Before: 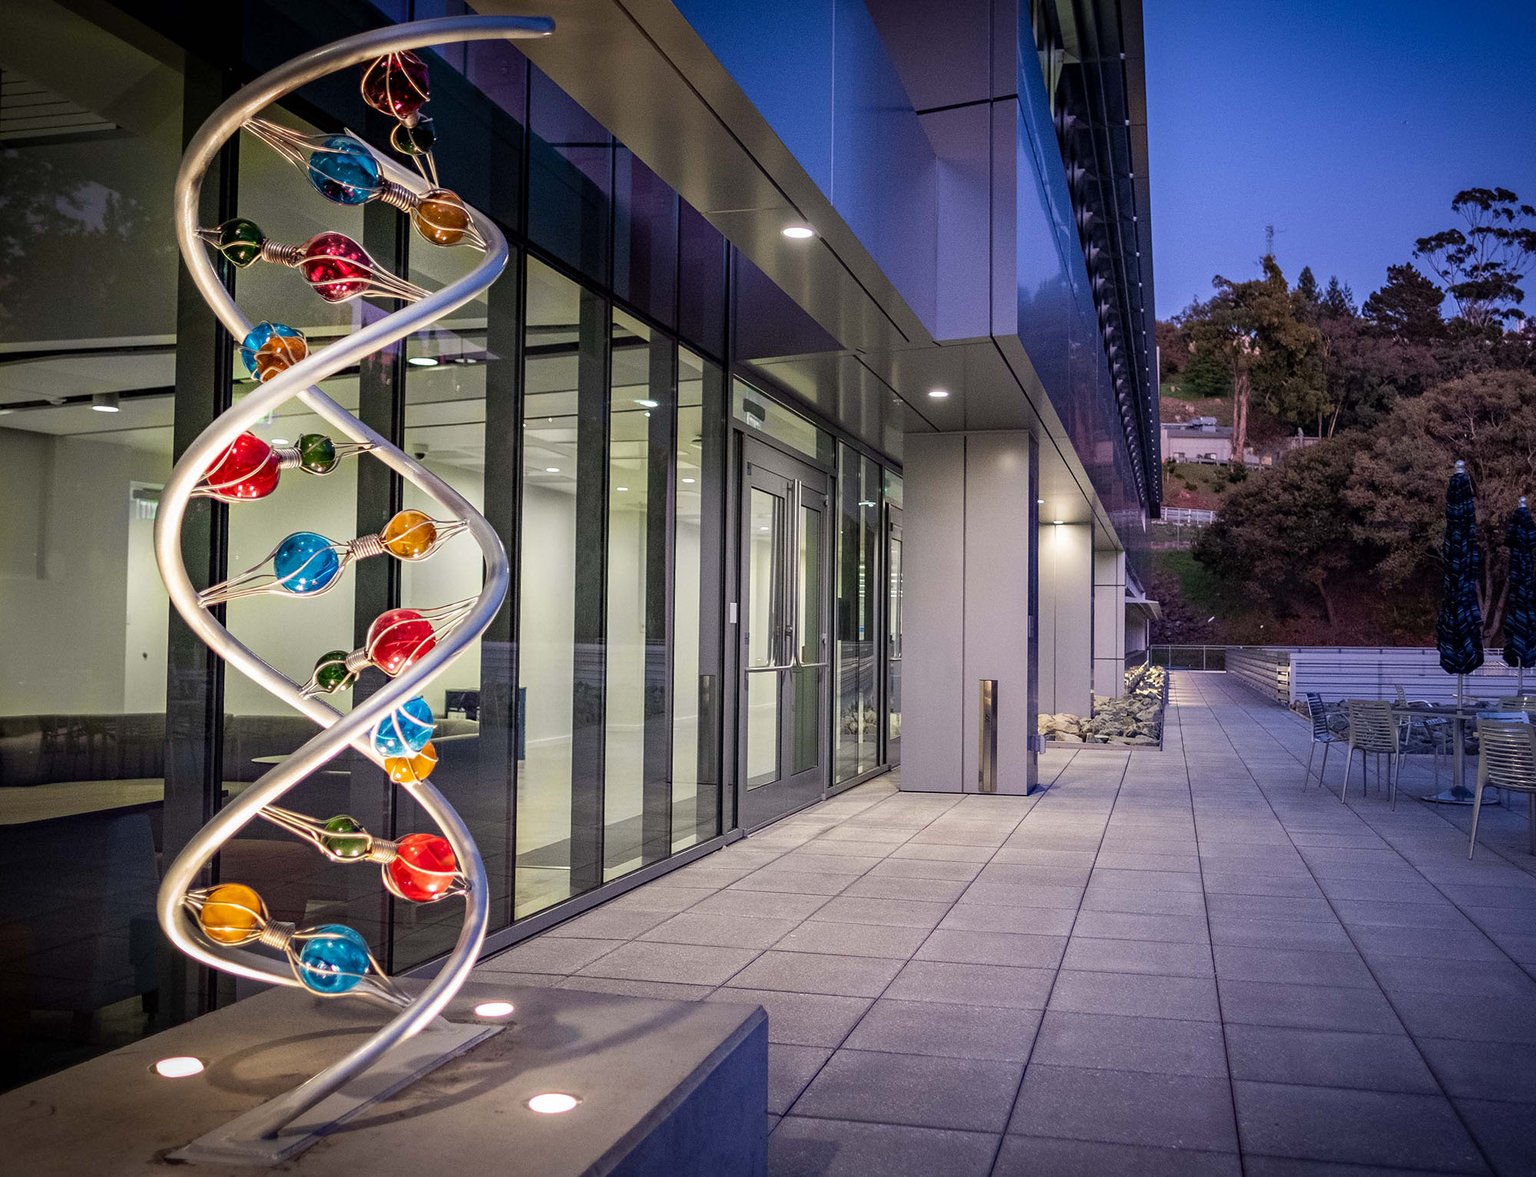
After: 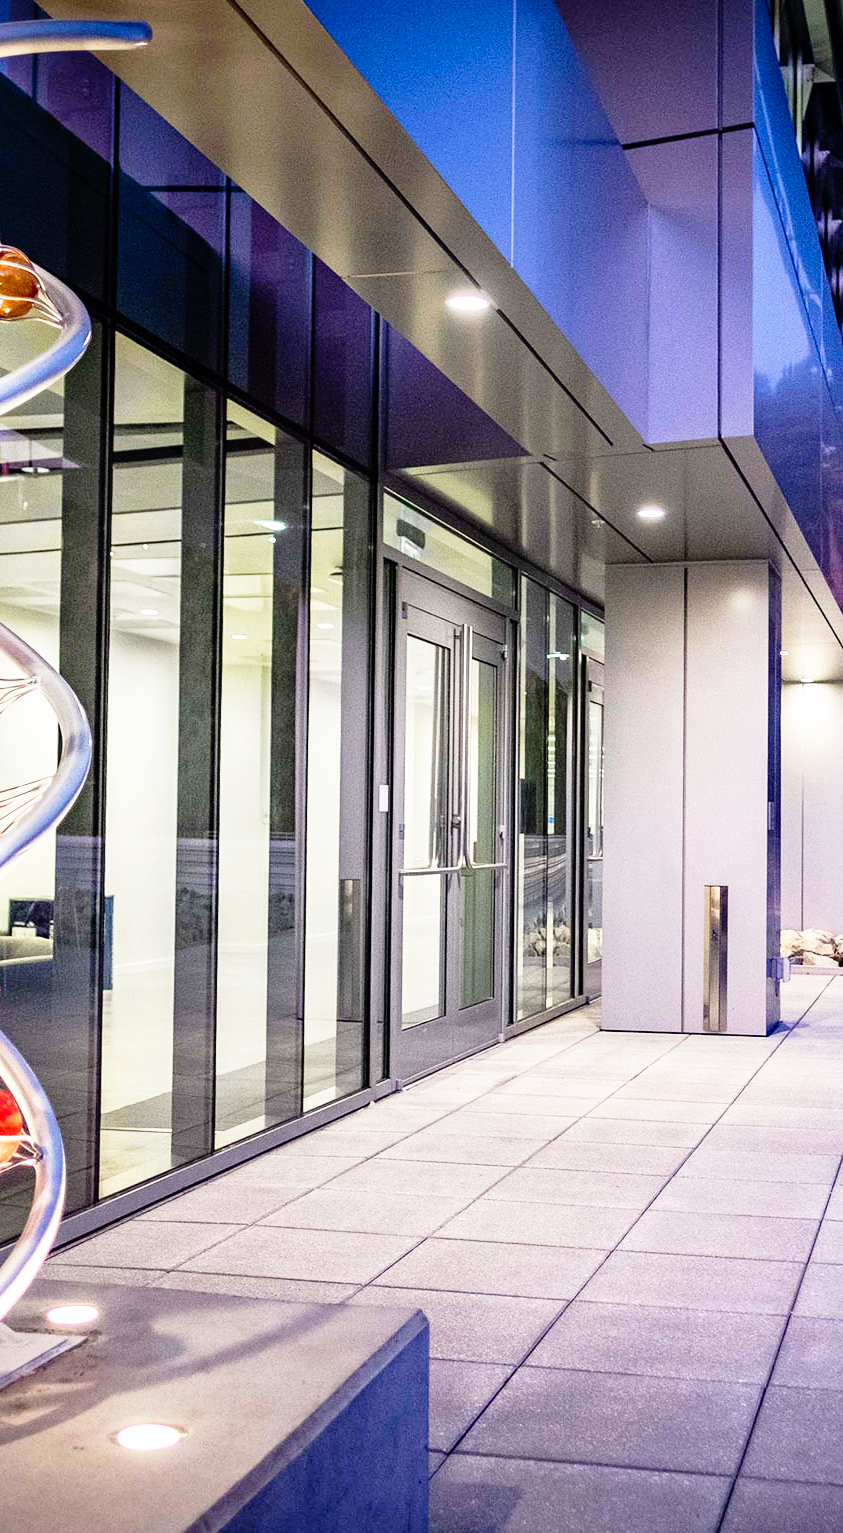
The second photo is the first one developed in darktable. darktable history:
tone equalizer: on, module defaults
crop: left 28.583%, right 29.231%
base curve: curves: ch0 [(0, 0) (0.012, 0.01) (0.073, 0.168) (0.31, 0.711) (0.645, 0.957) (1, 1)], preserve colors none
